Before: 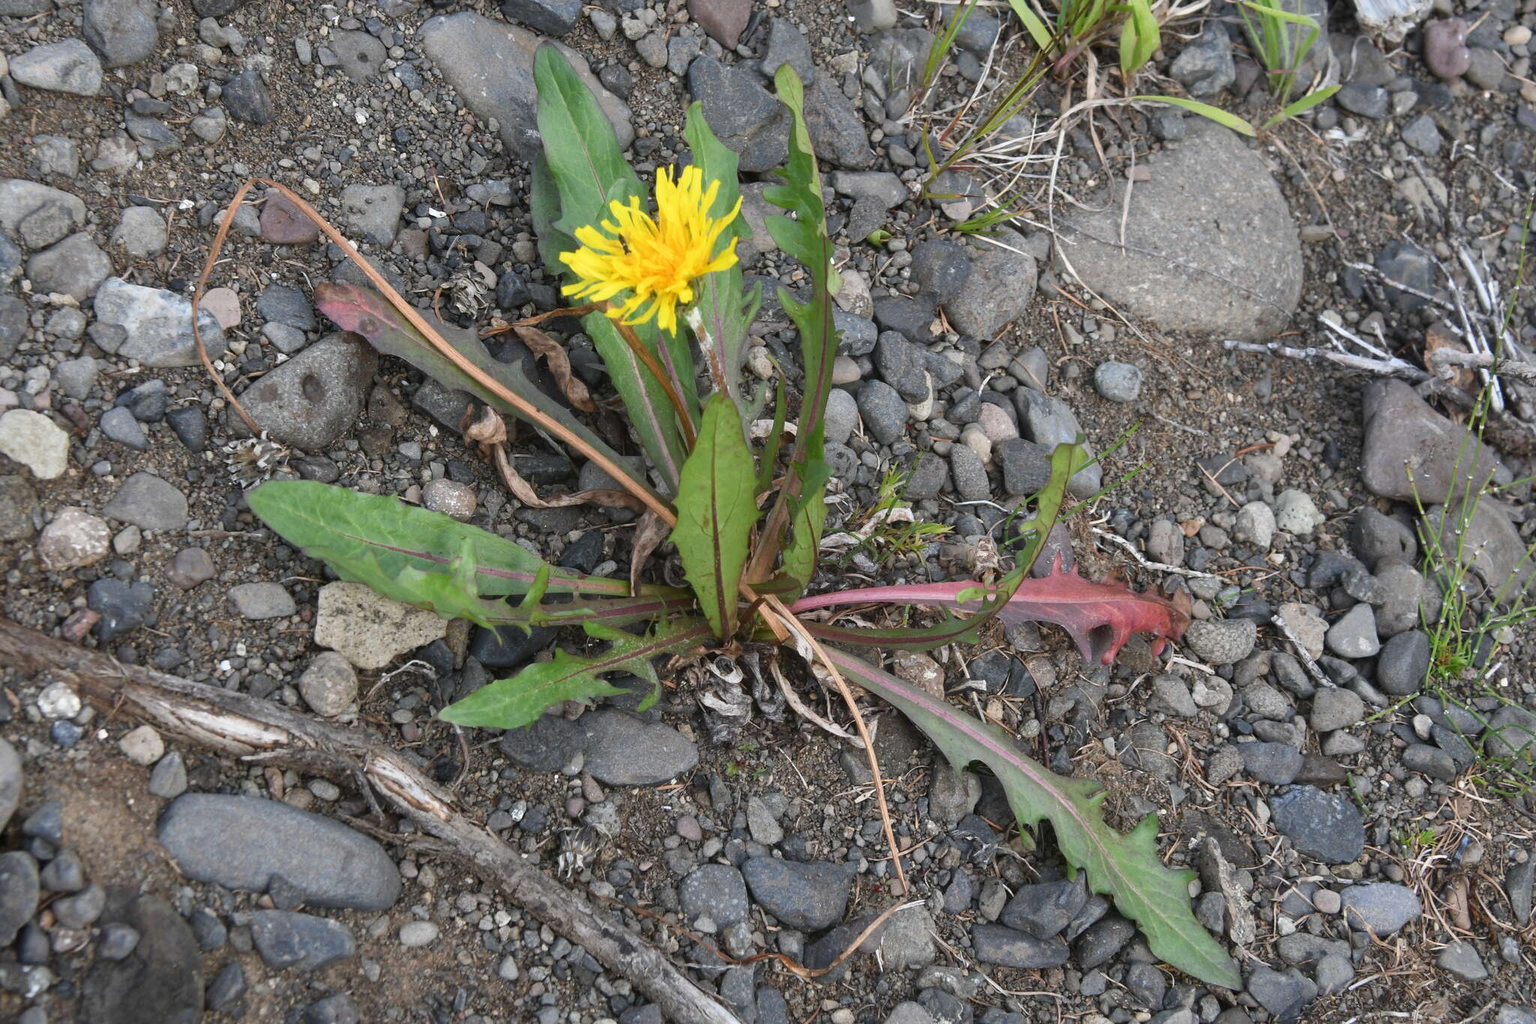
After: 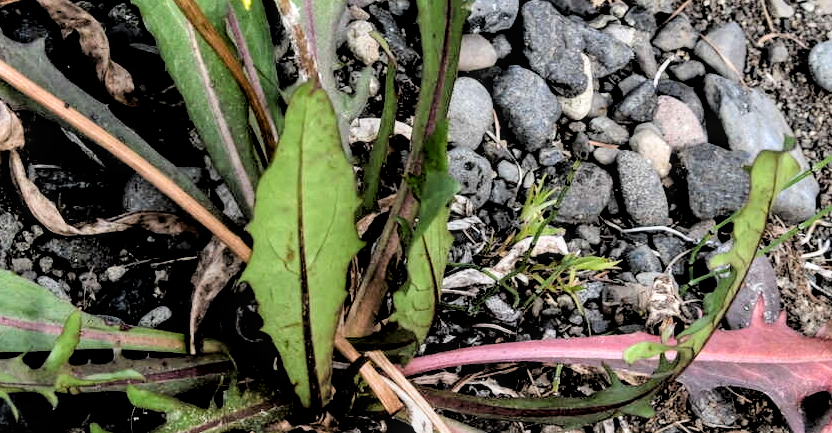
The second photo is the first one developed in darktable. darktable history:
contrast brightness saturation: contrast 0.038, saturation 0.065
tone equalizer: -8 EV -0.385 EV, -7 EV -0.371 EV, -6 EV -0.344 EV, -5 EV -0.248 EV, -3 EV 0.199 EV, -2 EV 0.352 EV, -1 EV 0.399 EV, +0 EV 0.398 EV, mask exposure compensation -0.512 EV
crop: left 31.819%, top 32.324%, right 27.54%, bottom 35.925%
local contrast: on, module defaults
filmic rgb: middle gray luminance 13.5%, black relative exposure -1.92 EV, white relative exposure 3.08 EV, target black luminance 0%, hardness 1.79, latitude 58.64%, contrast 1.722, highlights saturation mix 3.61%, shadows ↔ highlights balance -36.92%, color science v6 (2022)
exposure: exposure 0.135 EV, compensate highlight preservation false
